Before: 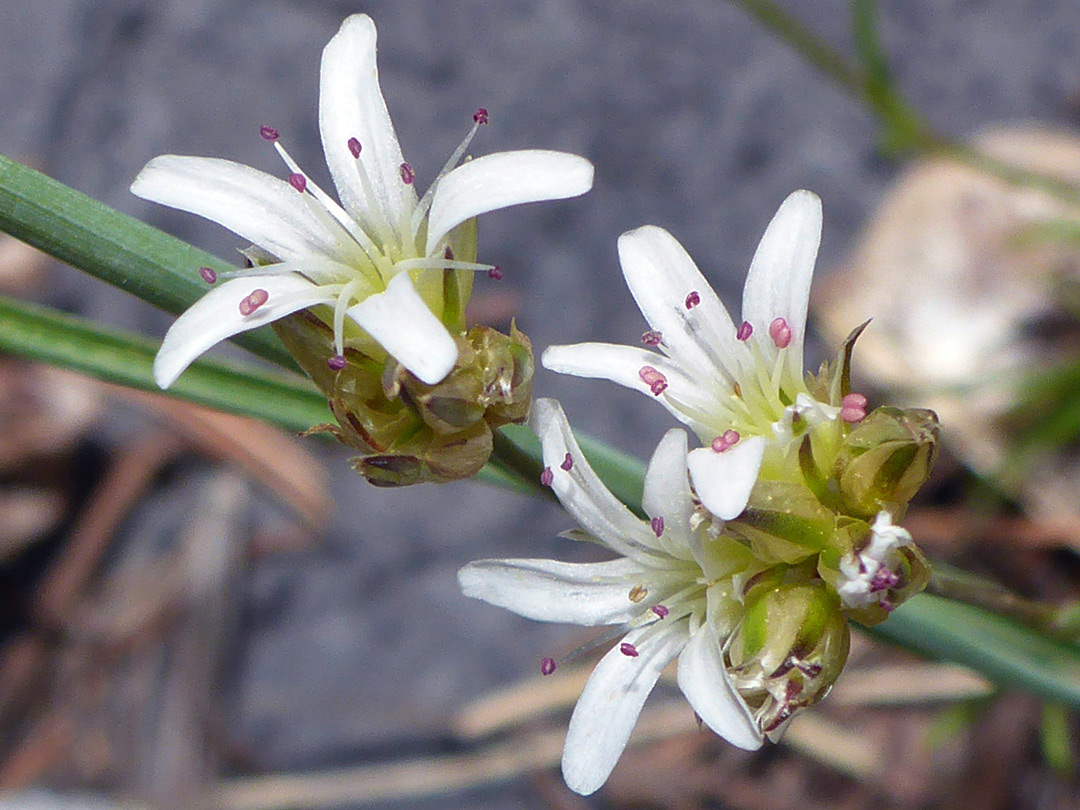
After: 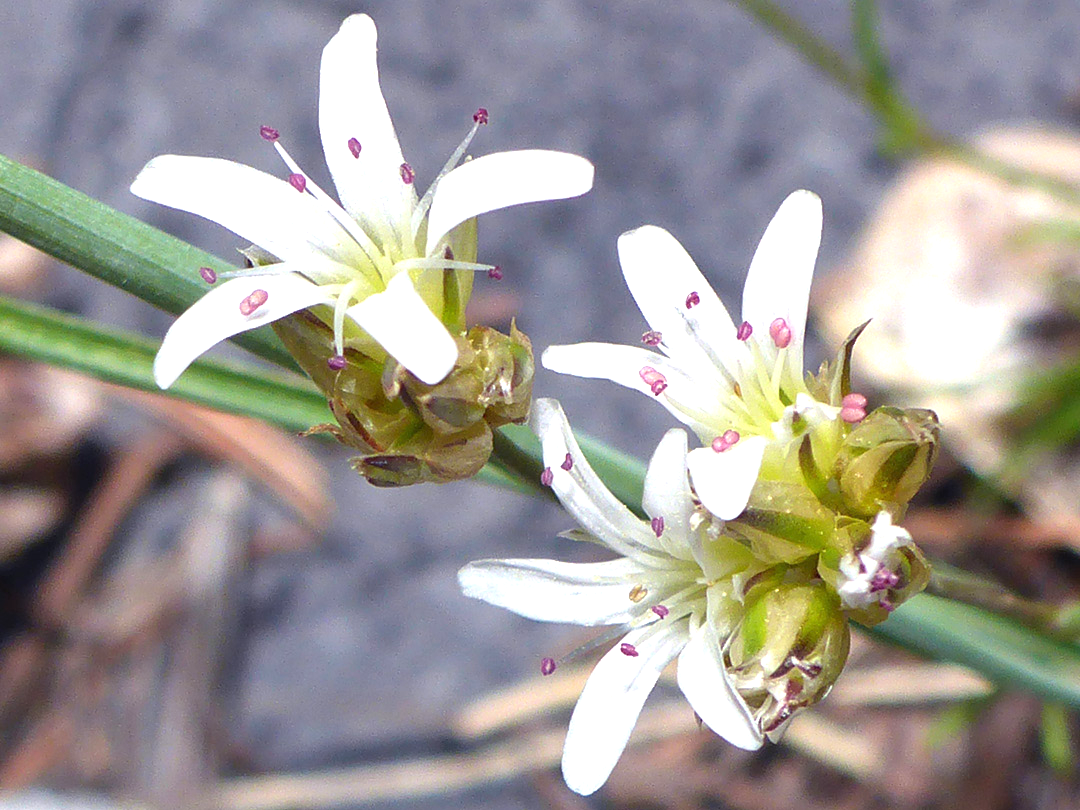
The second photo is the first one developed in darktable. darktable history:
exposure: exposure 0.762 EV, compensate exposure bias true, compensate highlight preservation false
